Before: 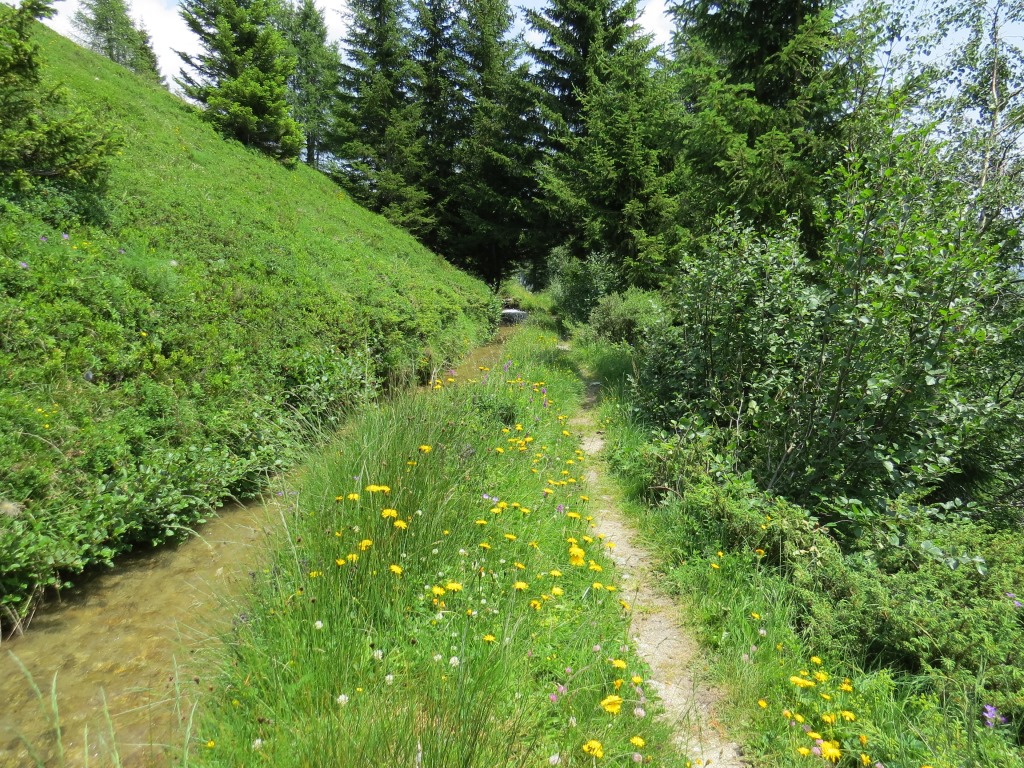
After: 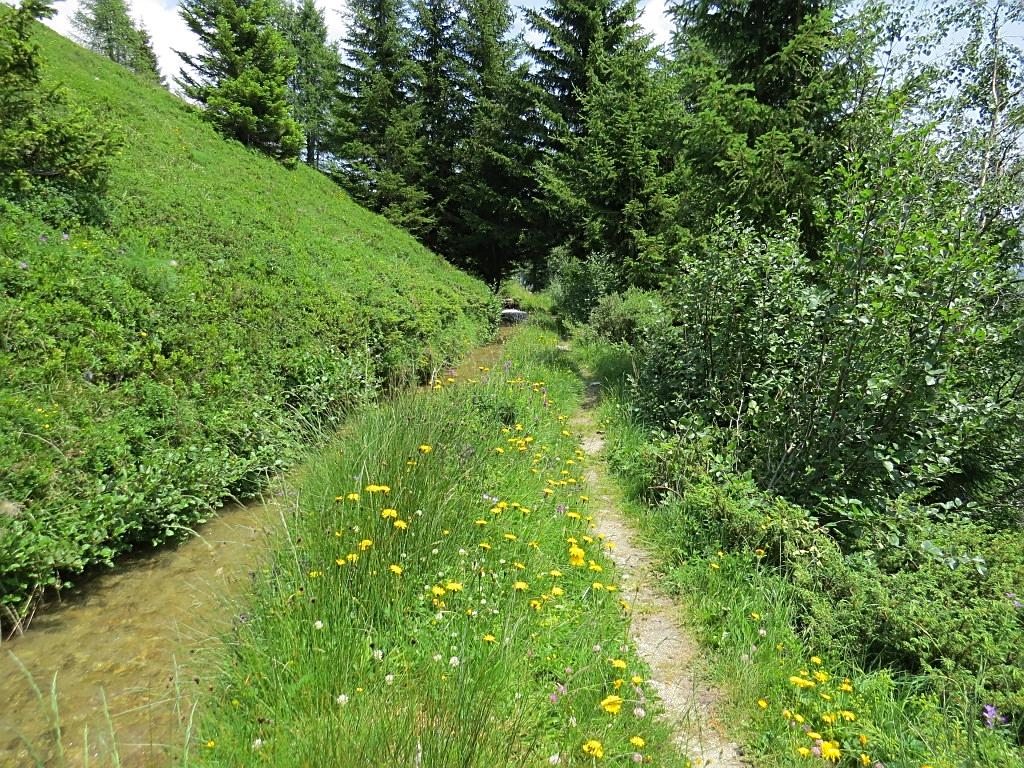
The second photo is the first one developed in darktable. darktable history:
shadows and highlights: shadows 10, white point adjustment 1, highlights -40
sharpen: on, module defaults
